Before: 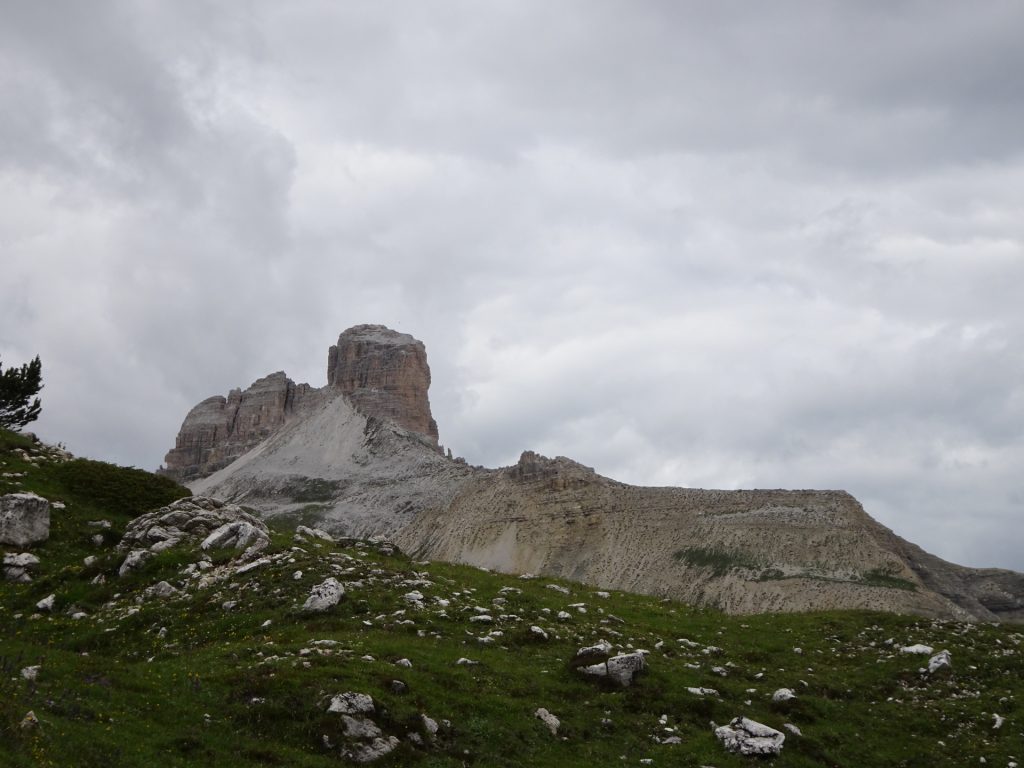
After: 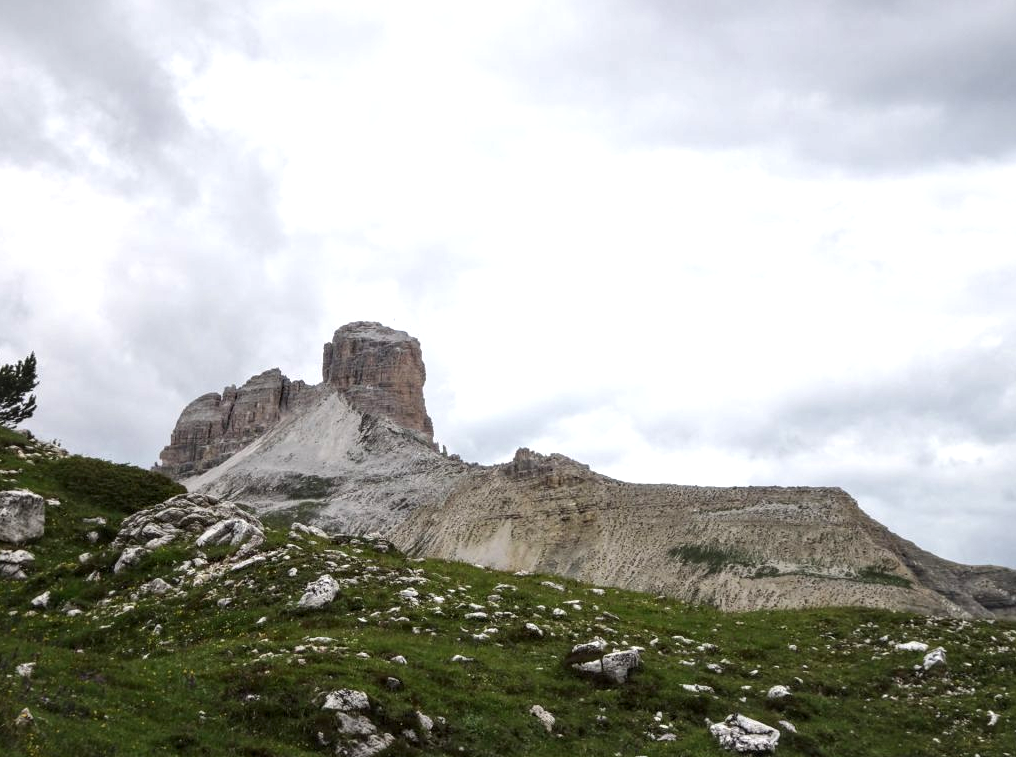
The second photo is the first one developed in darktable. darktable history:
local contrast: detail 139%
crop: left 0.495%, top 0.498%, right 0.232%, bottom 0.912%
exposure: black level correction 0, exposure 0.704 EV, compensate highlight preservation false
